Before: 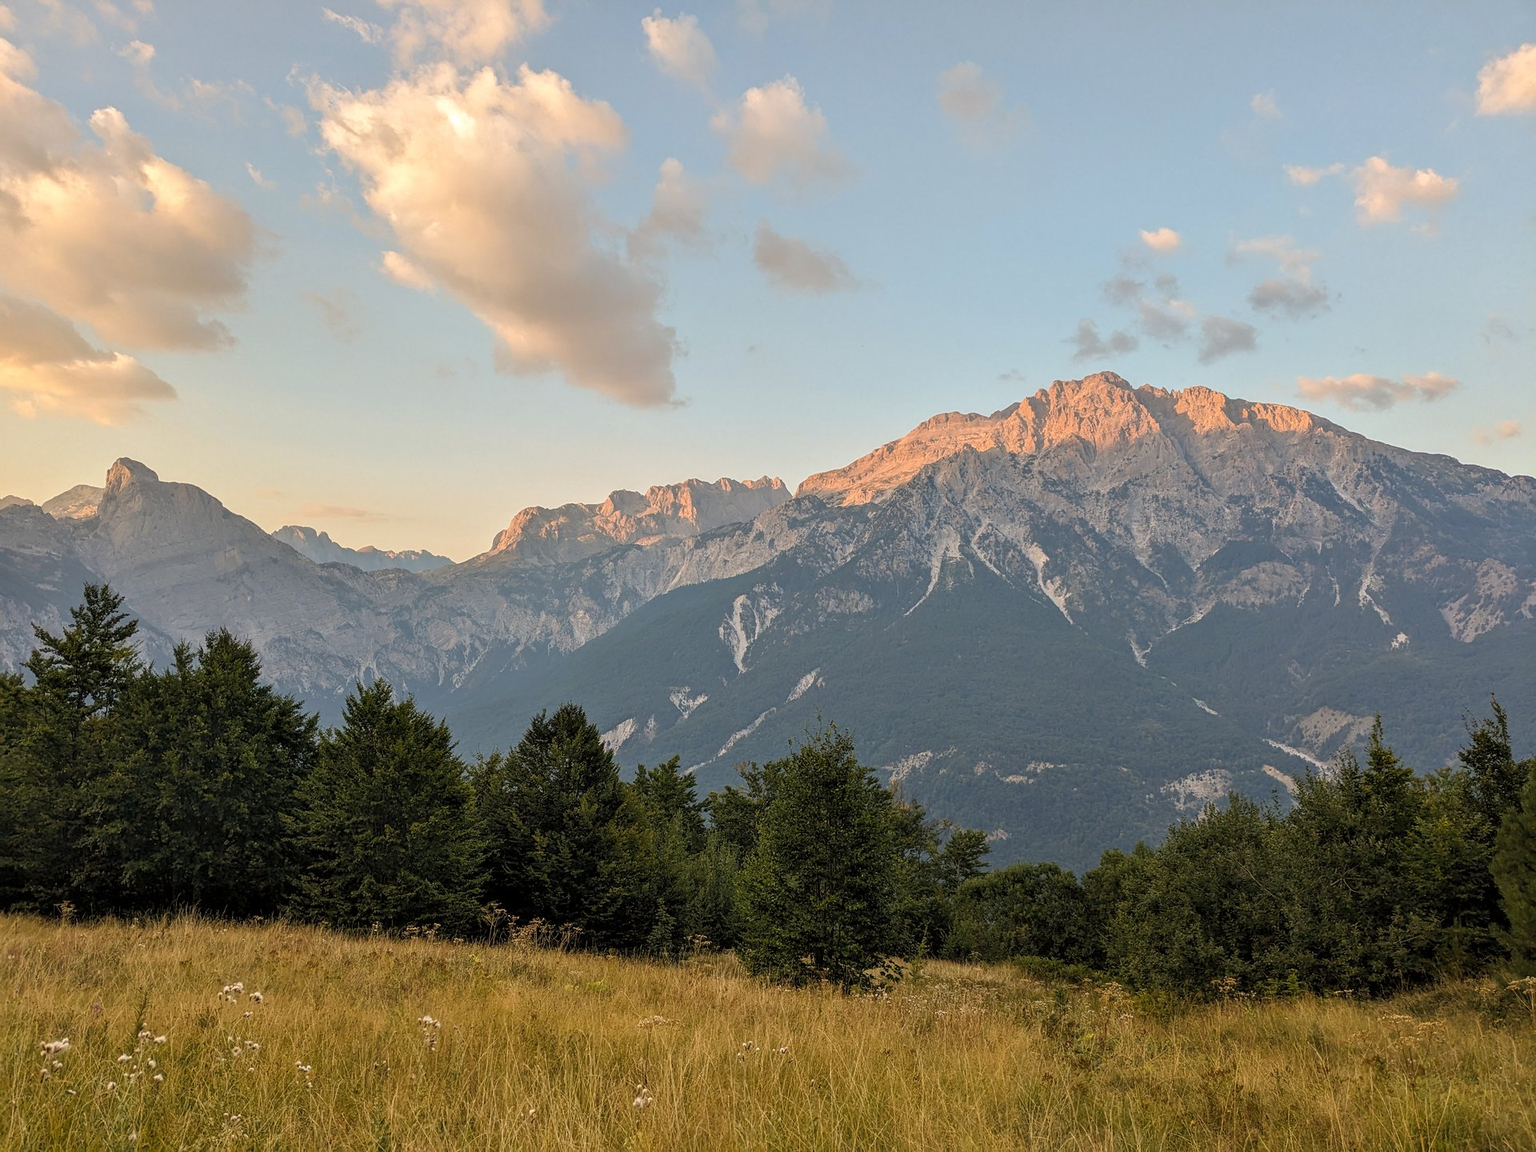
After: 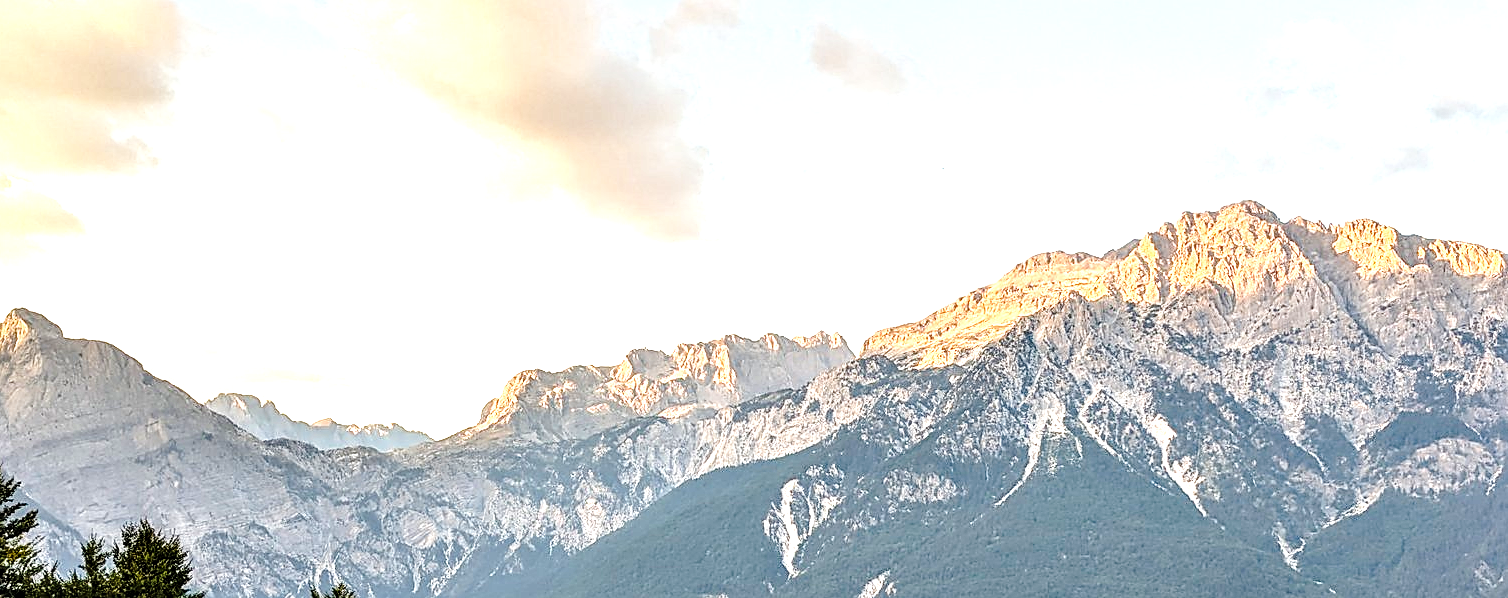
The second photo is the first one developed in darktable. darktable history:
crop: left 7.036%, top 18.398%, right 14.379%, bottom 40.043%
local contrast: highlights 60%, shadows 60%, detail 160%
sharpen: on, module defaults
color balance rgb: linear chroma grading › global chroma 10%, perceptual saturation grading › global saturation 5%, perceptual brilliance grading › global brilliance 4%, global vibrance 7%, saturation formula JzAzBz (2021)
shadows and highlights: radius 110.86, shadows 51.09, white point adjustment 9.16, highlights -4.17, highlights color adjustment 32.2%, soften with gaussian
tone equalizer: on, module defaults
base curve: curves: ch0 [(0, 0) (0.04, 0.03) (0.133, 0.232) (0.448, 0.748) (0.843, 0.968) (1, 1)], preserve colors none
